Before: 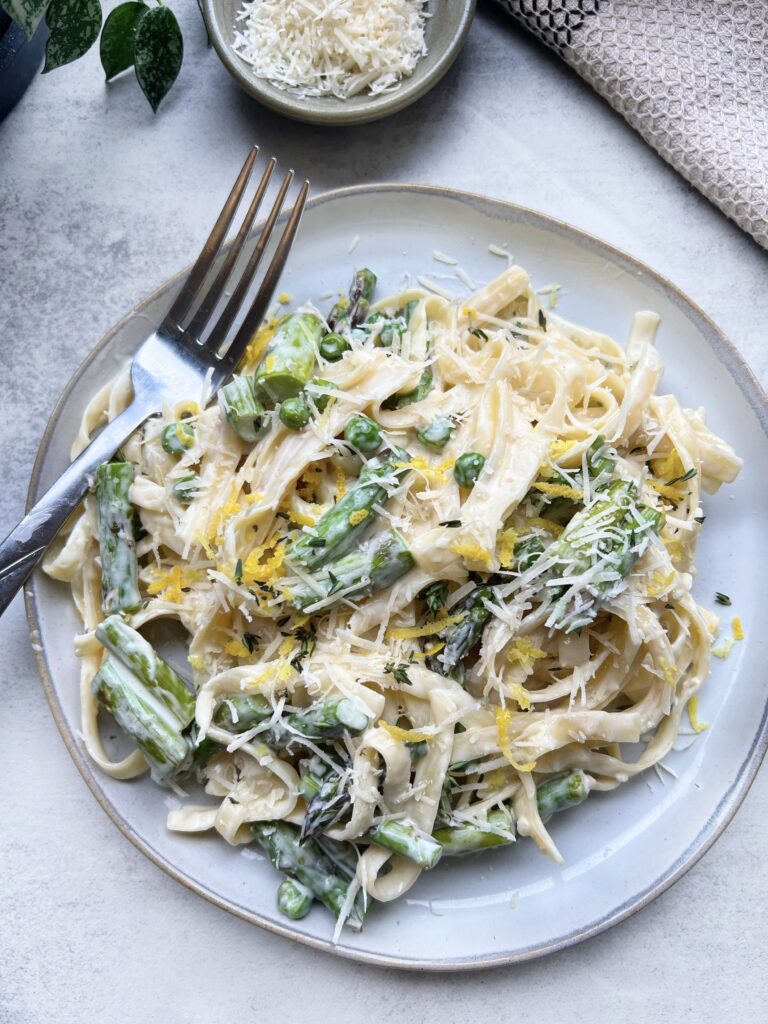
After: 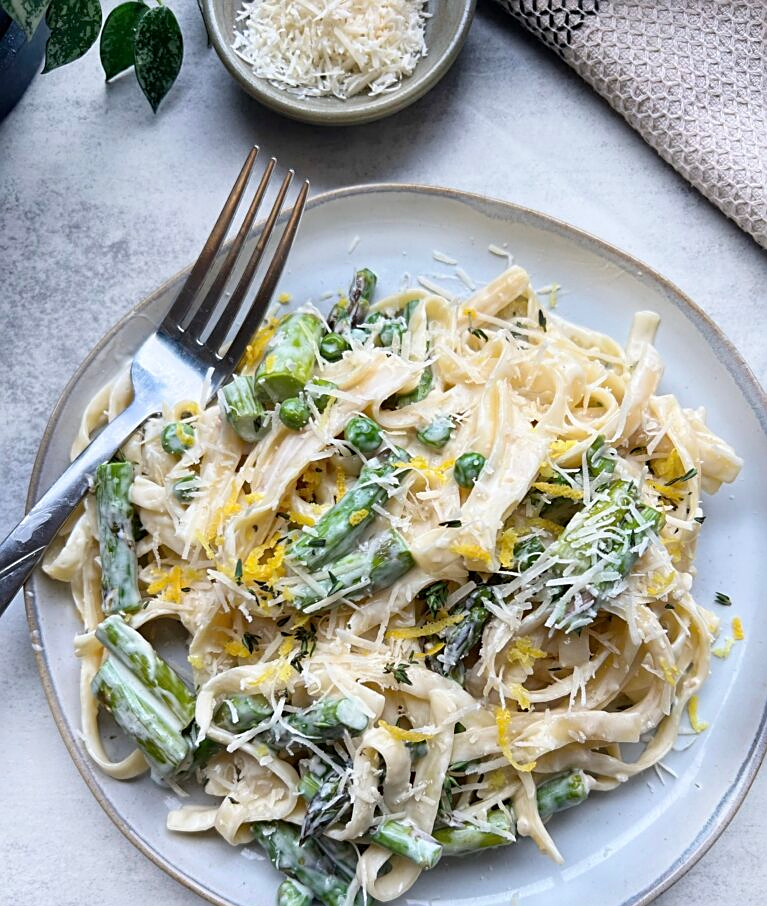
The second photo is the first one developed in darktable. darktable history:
crop and rotate: top 0%, bottom 11.48%
sharpen: on, module defaults
